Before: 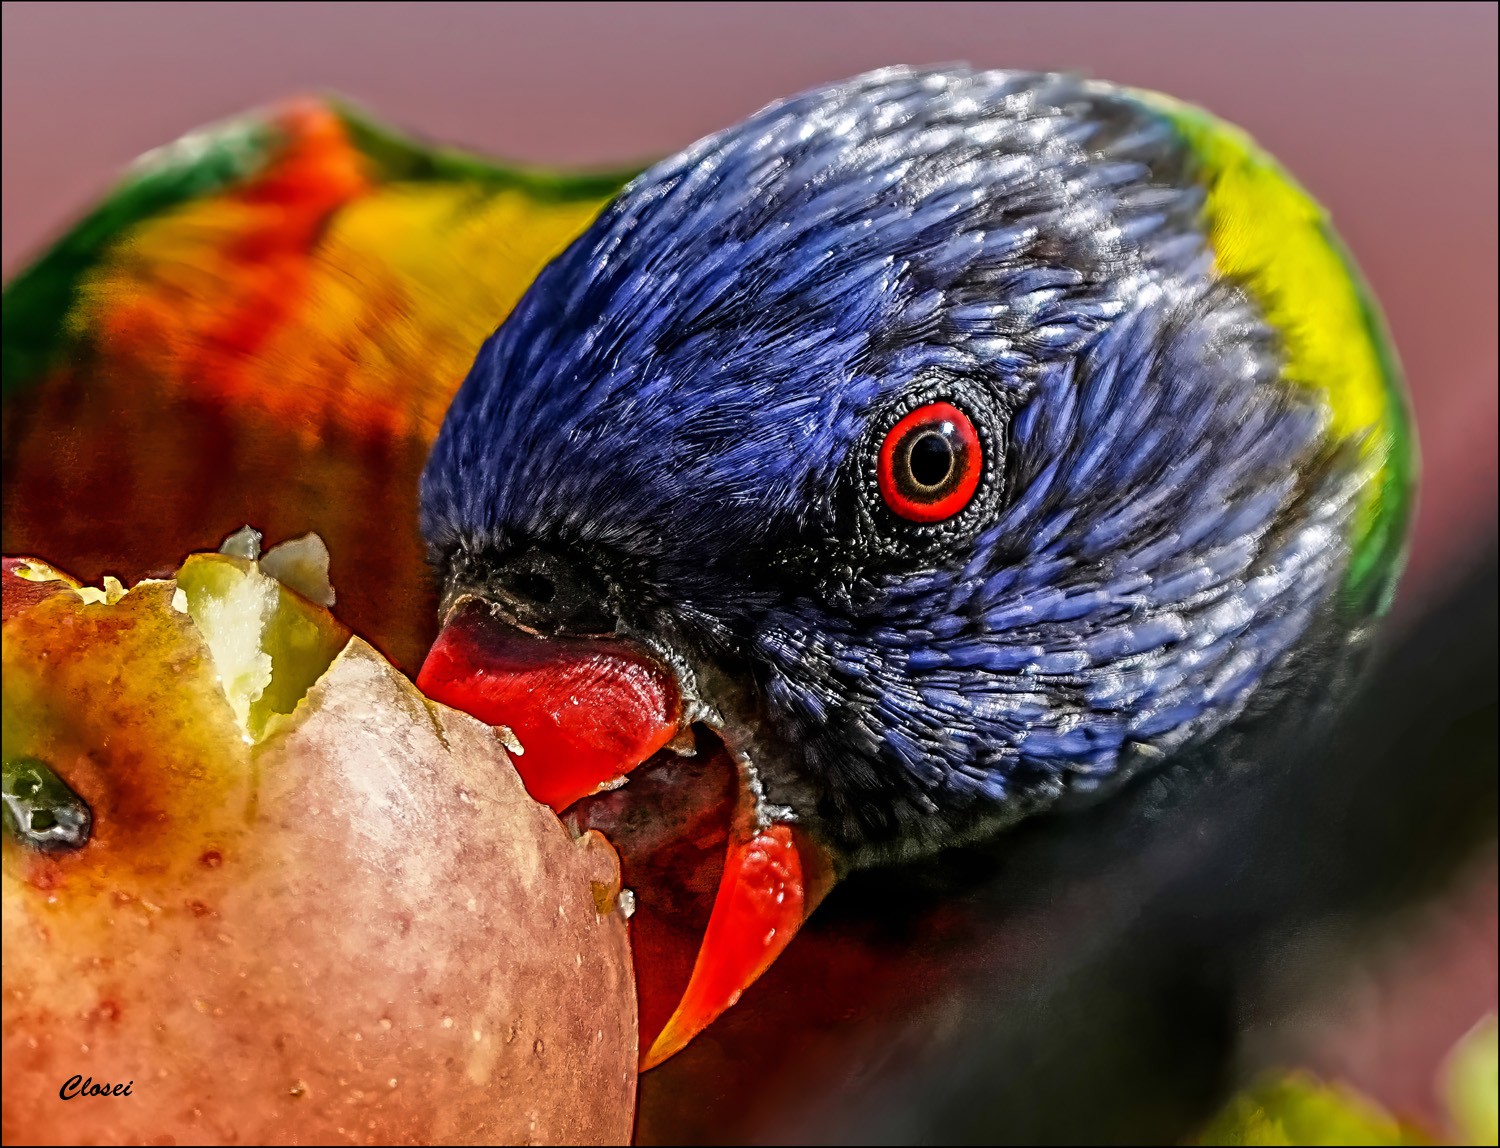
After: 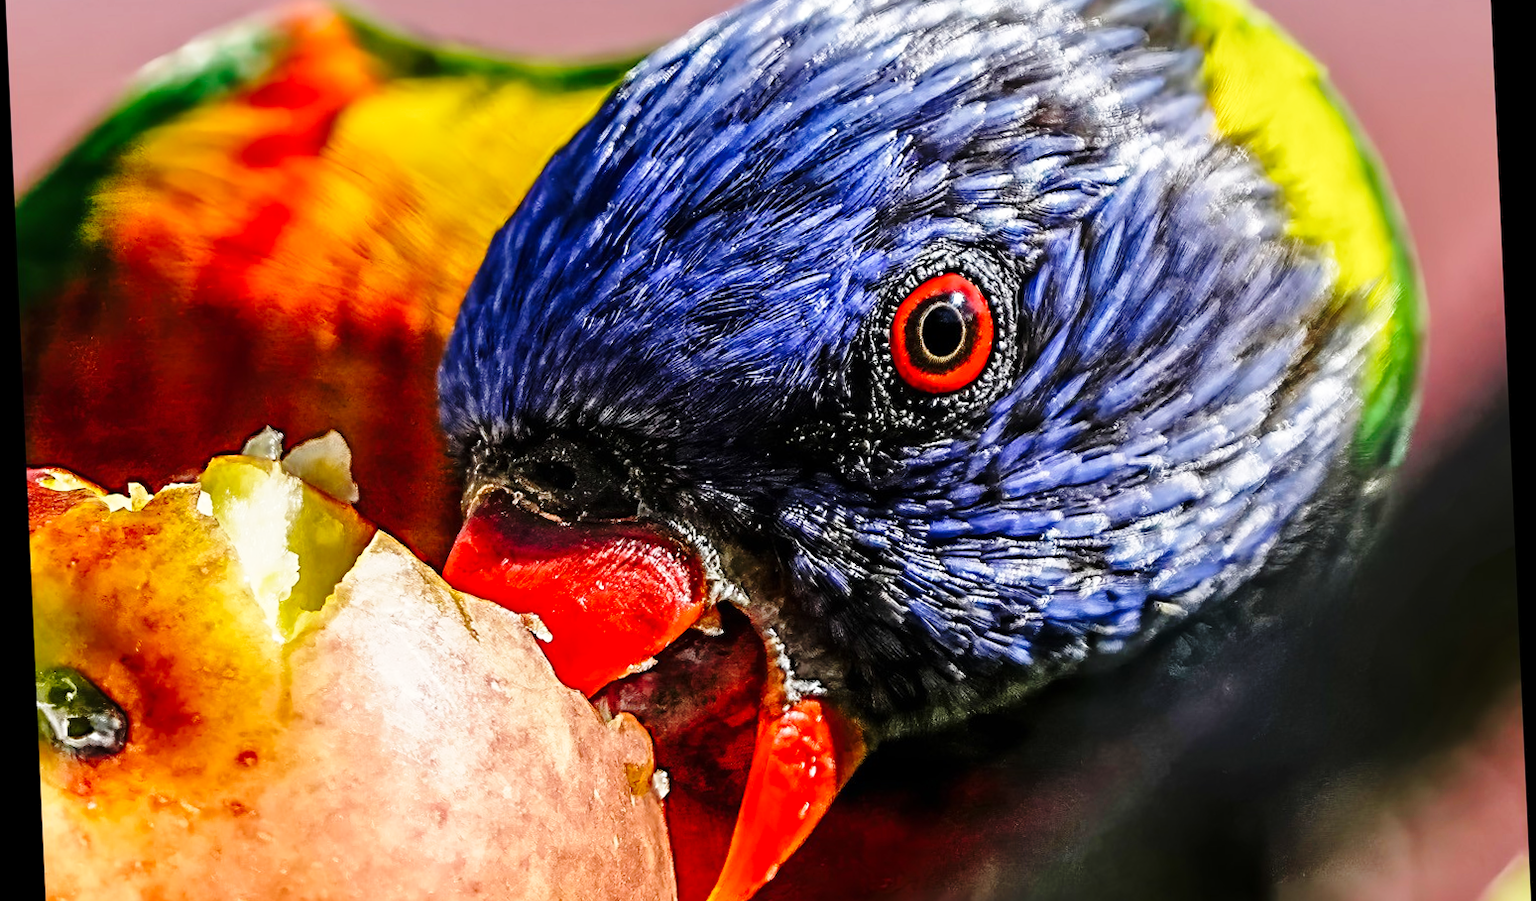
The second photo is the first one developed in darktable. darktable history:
rotate and perspective: rotation -2.56°, automatic cropping off
crop and rotate: top 12.5%, bottom 12.5%
base curve: curves: ch0 [(0, 0) (0.028, 0.03) (0.121, 0.232) (0.46, 0.748) (0.859, 0.968) (1, 1)], preserve colors none
